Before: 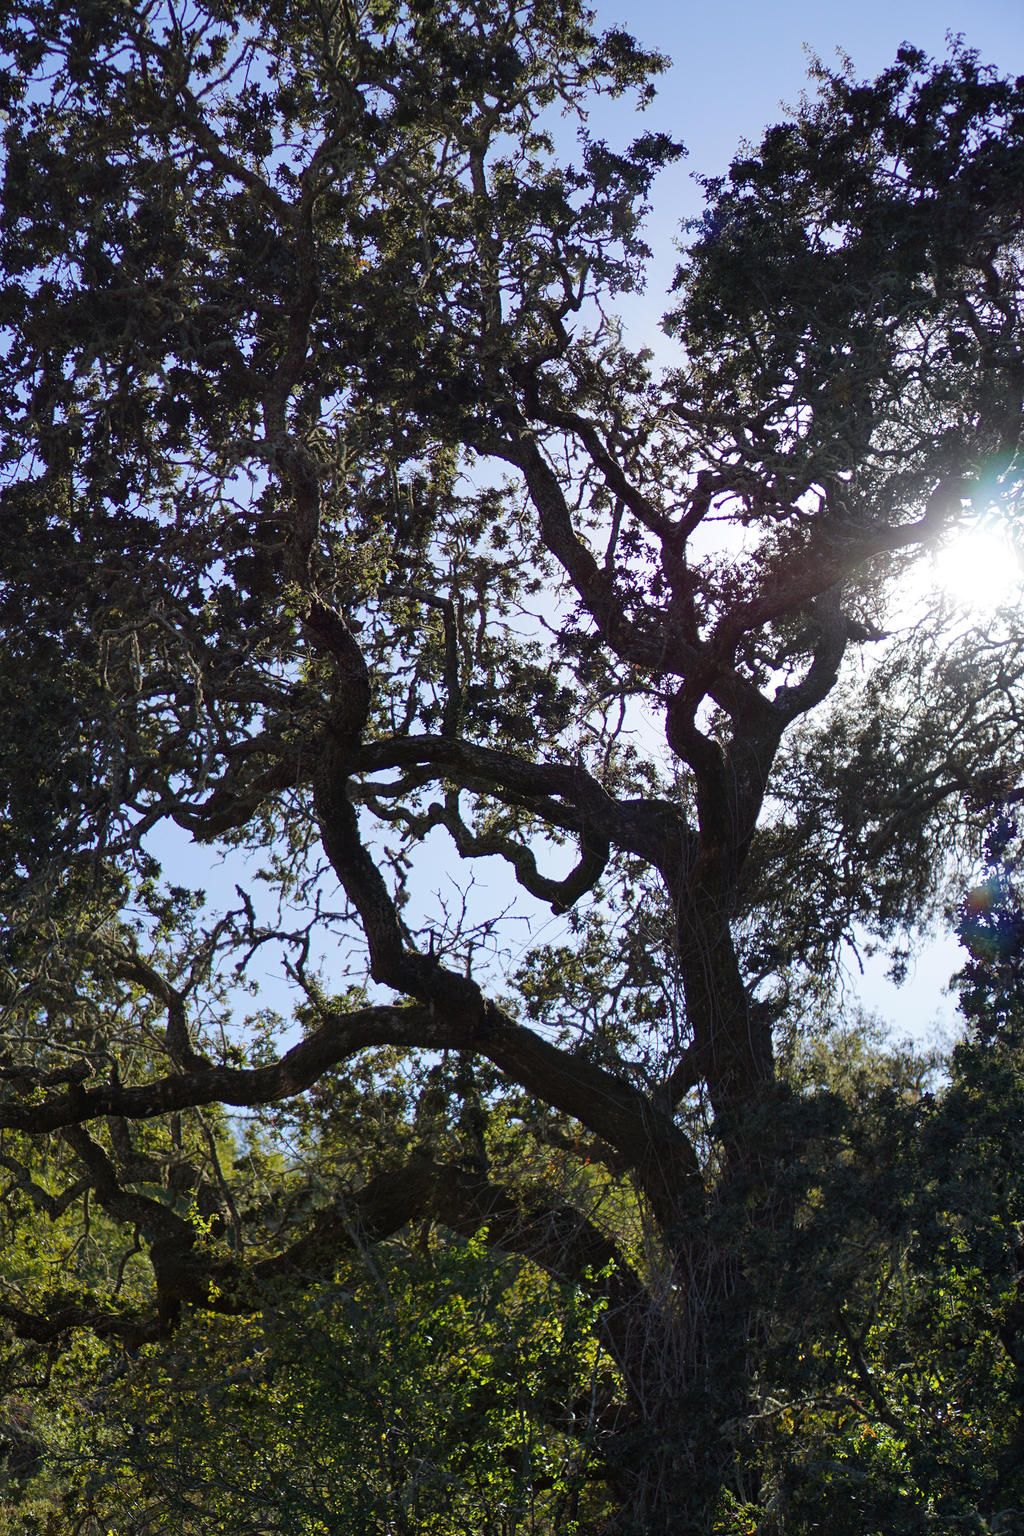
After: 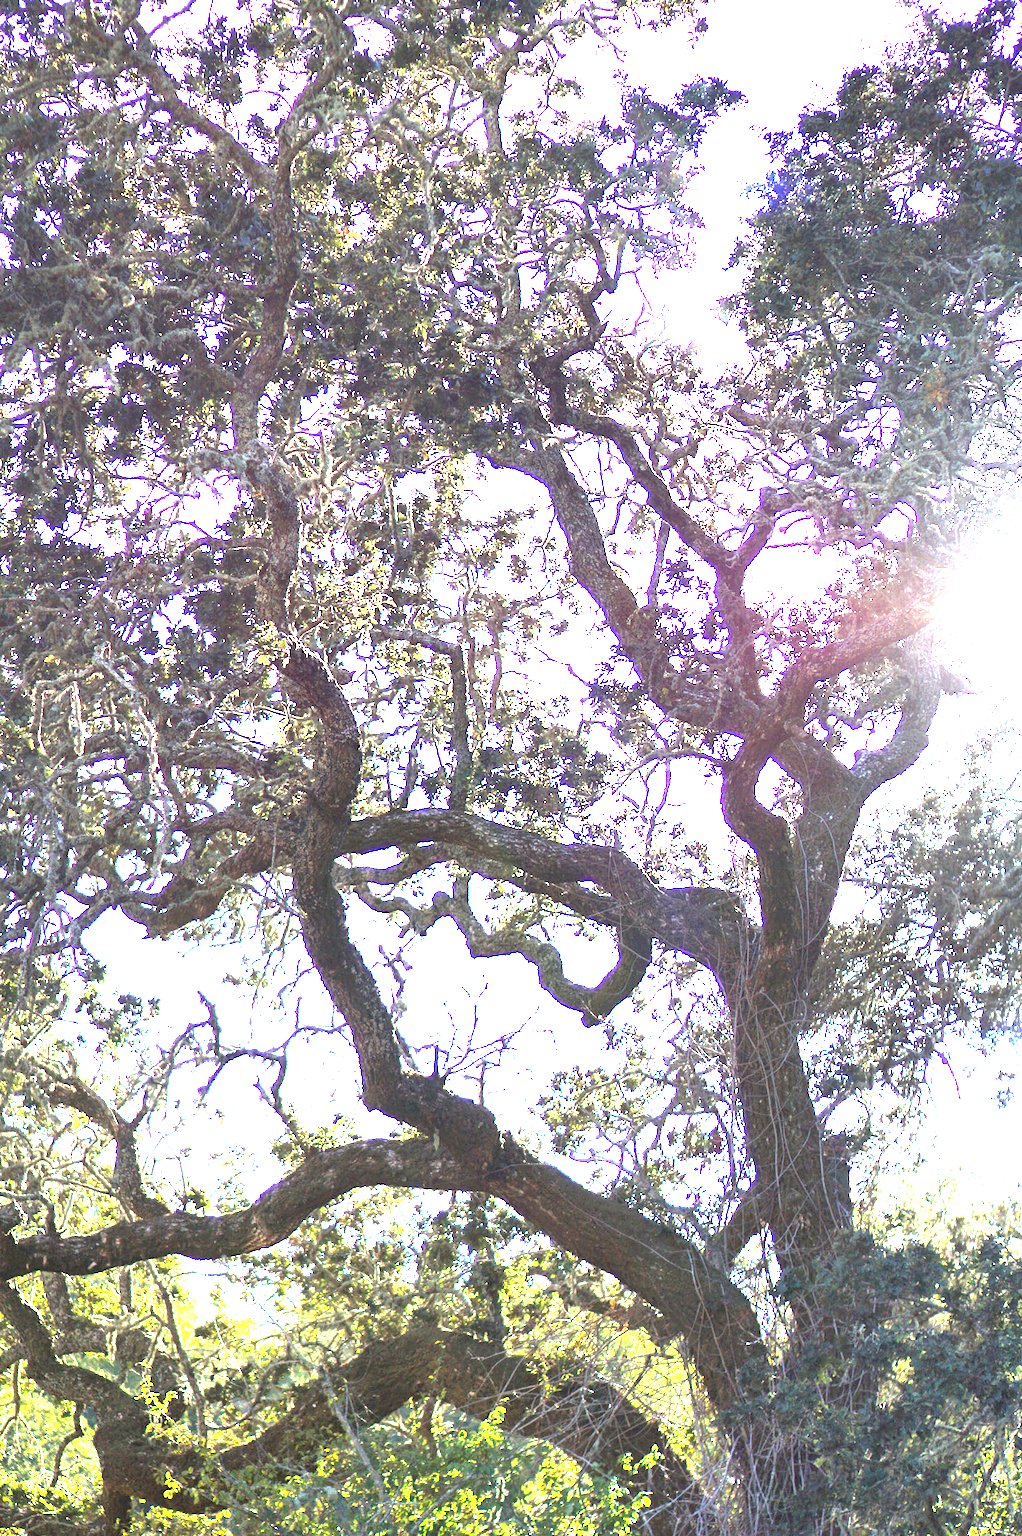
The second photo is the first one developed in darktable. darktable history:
crop and rotate: left 7.196%, top 4.574%, right 10.605%, bottom 13.178%
exposure: black level correction 0, exposure 2.327 EV, compensate exposure bias true, compensate highlight preservation false
